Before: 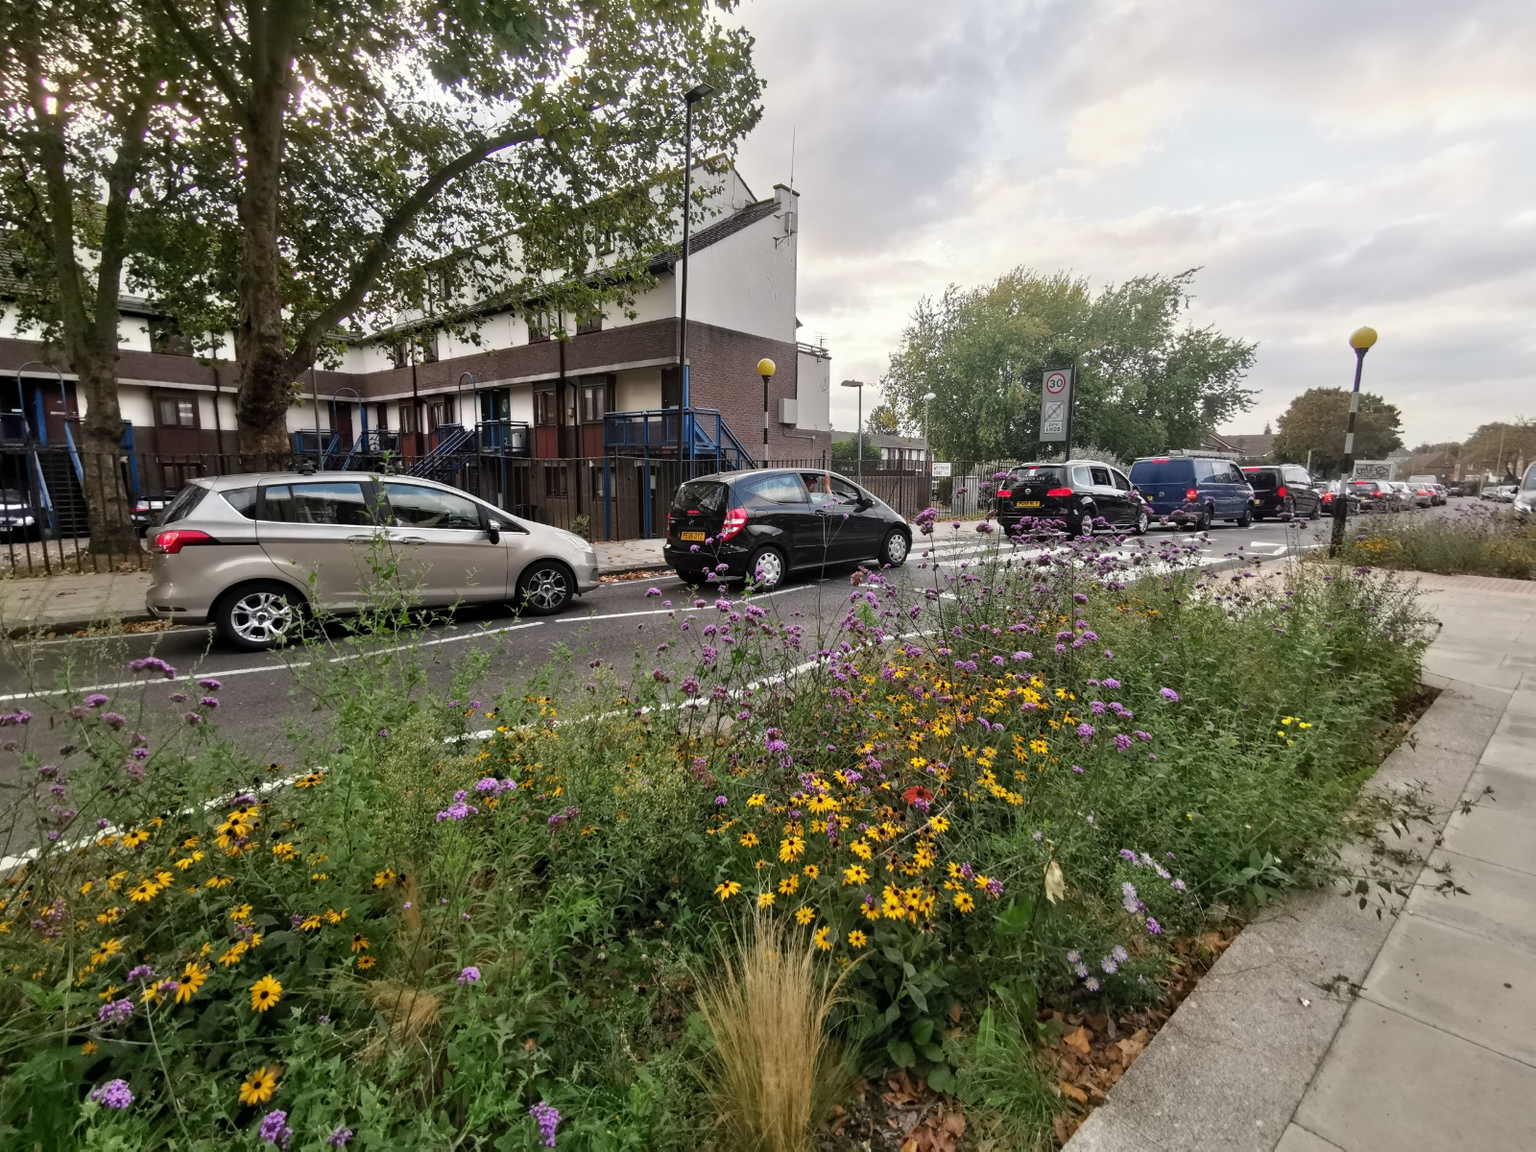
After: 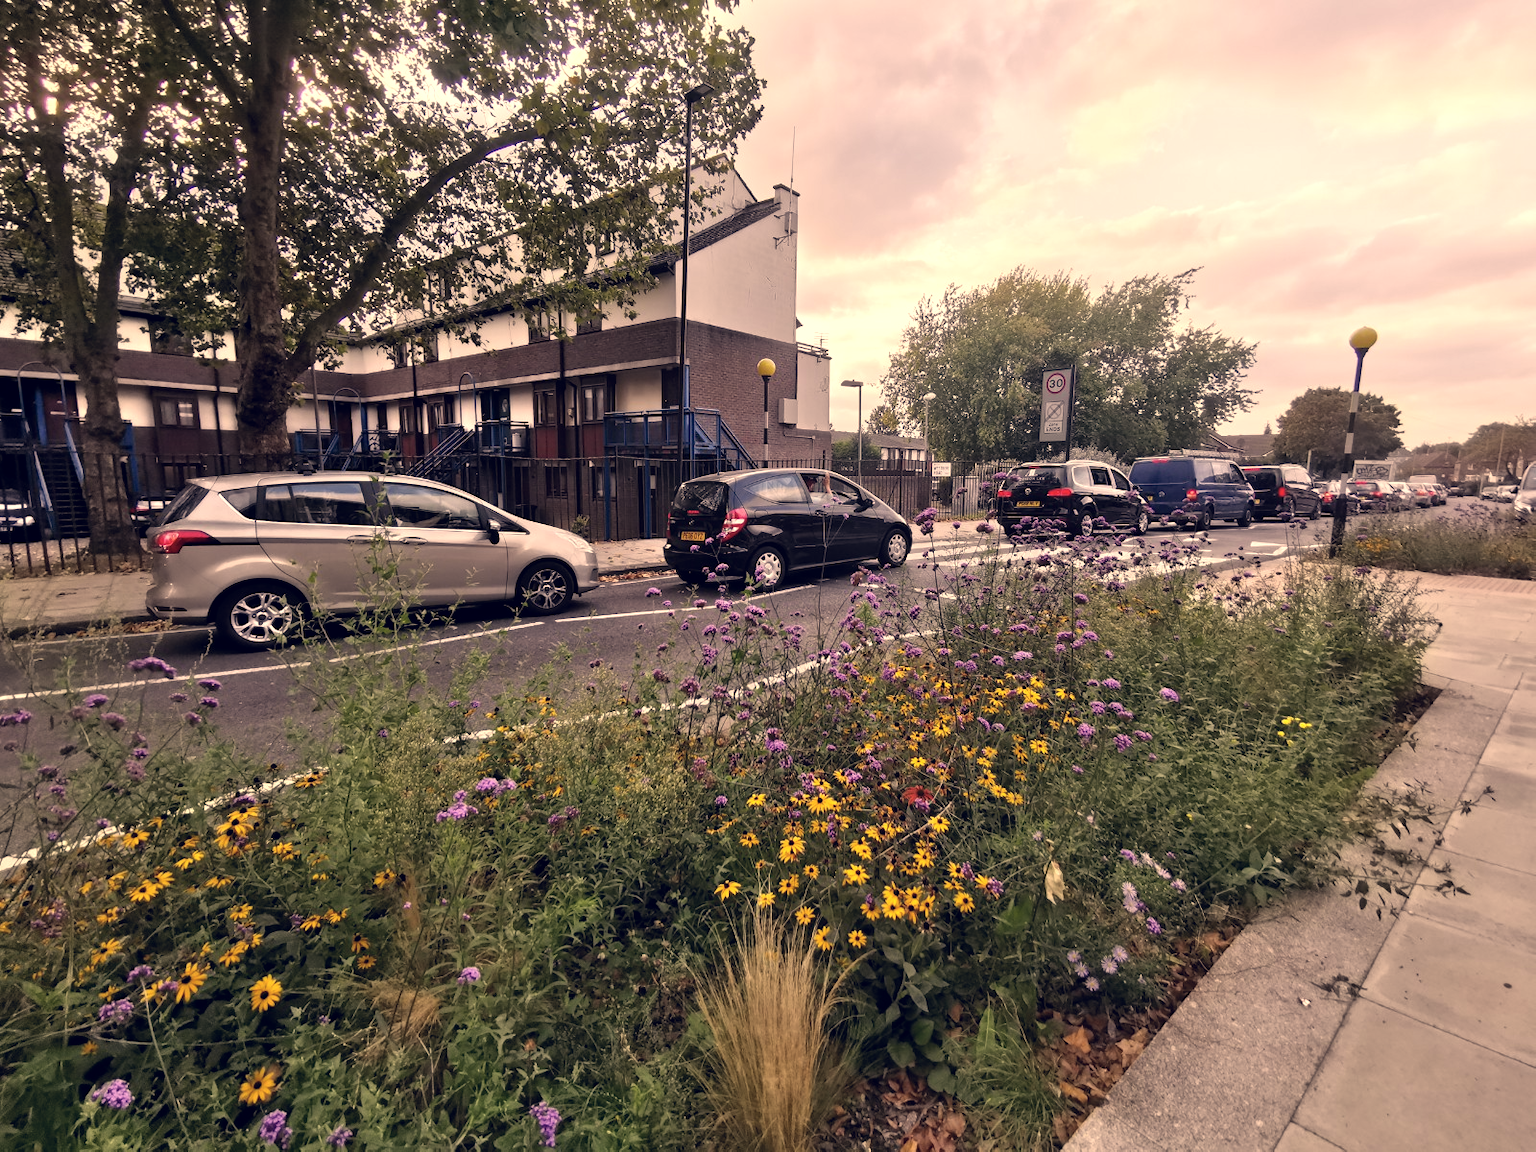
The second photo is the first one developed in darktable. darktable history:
color correction: highlights a* 19.59, highlights b* 27.49, shadows a* 3.46, shadows b* -17.28, saturation 0.73
color balance: contrast 10%
